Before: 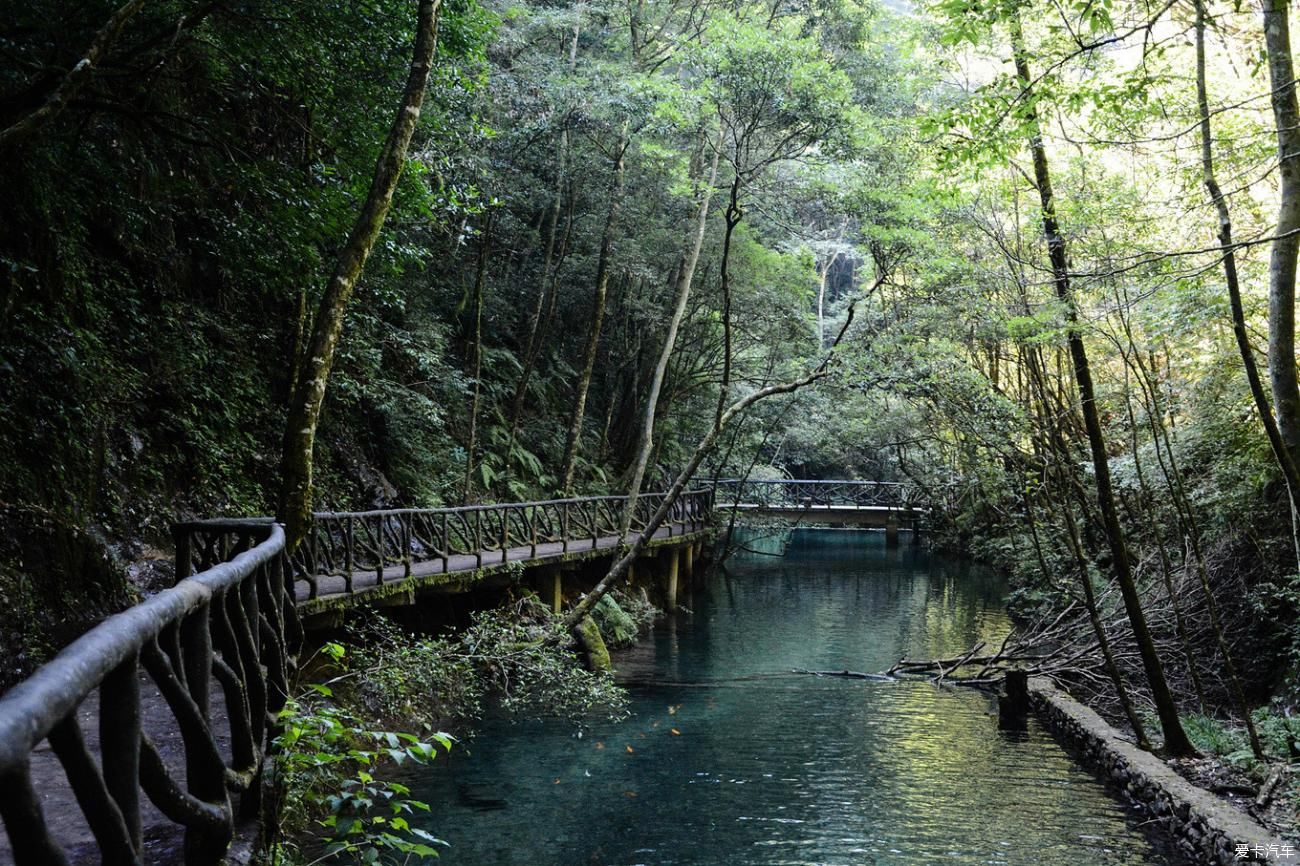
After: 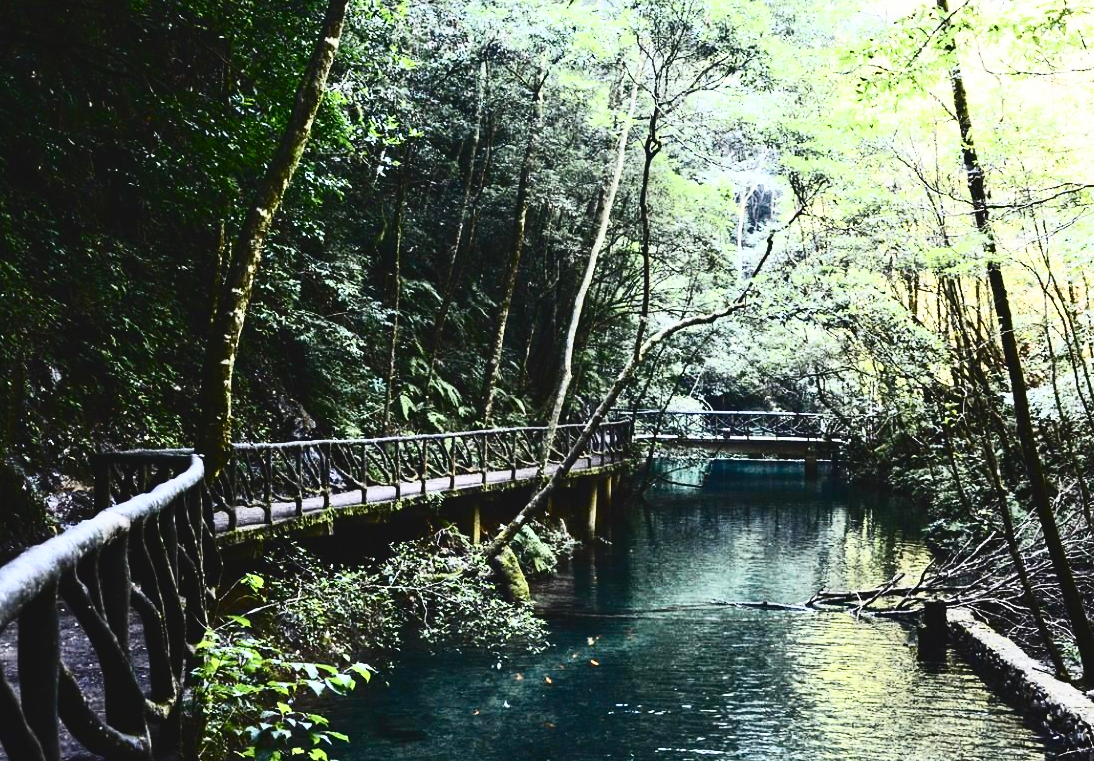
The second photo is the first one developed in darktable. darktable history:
contrast brightness saturation: contrast 0.28
base curve: curves: ch0 [(0, 0) (0.204, 0.334) (0.55, 0.733) (1, 1)], preserve colors none
crop: left 6.267%, top 8.02%, right 9.537%, bottom 4.068%
tone curve: curves: ch0 [(0, 0.058) (0.198, 0.188) (0.512, 0.582) (0.625, 0.754) (0.81, 0.934) (1, 1)], color space Lab, independent channels, preserve colors none
